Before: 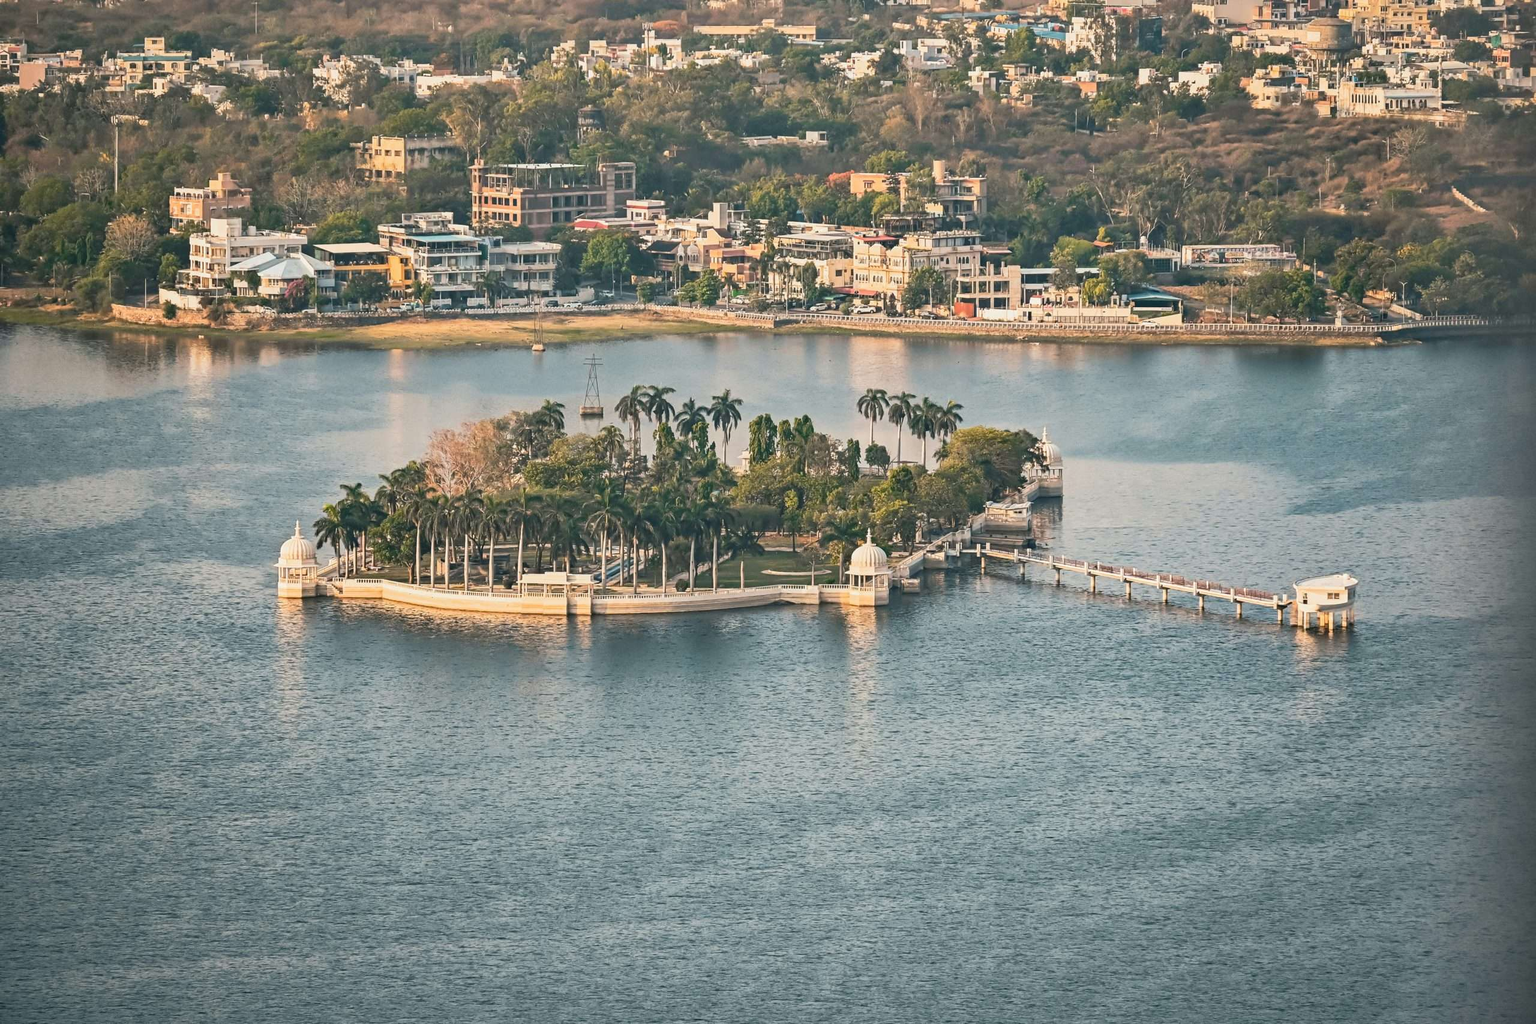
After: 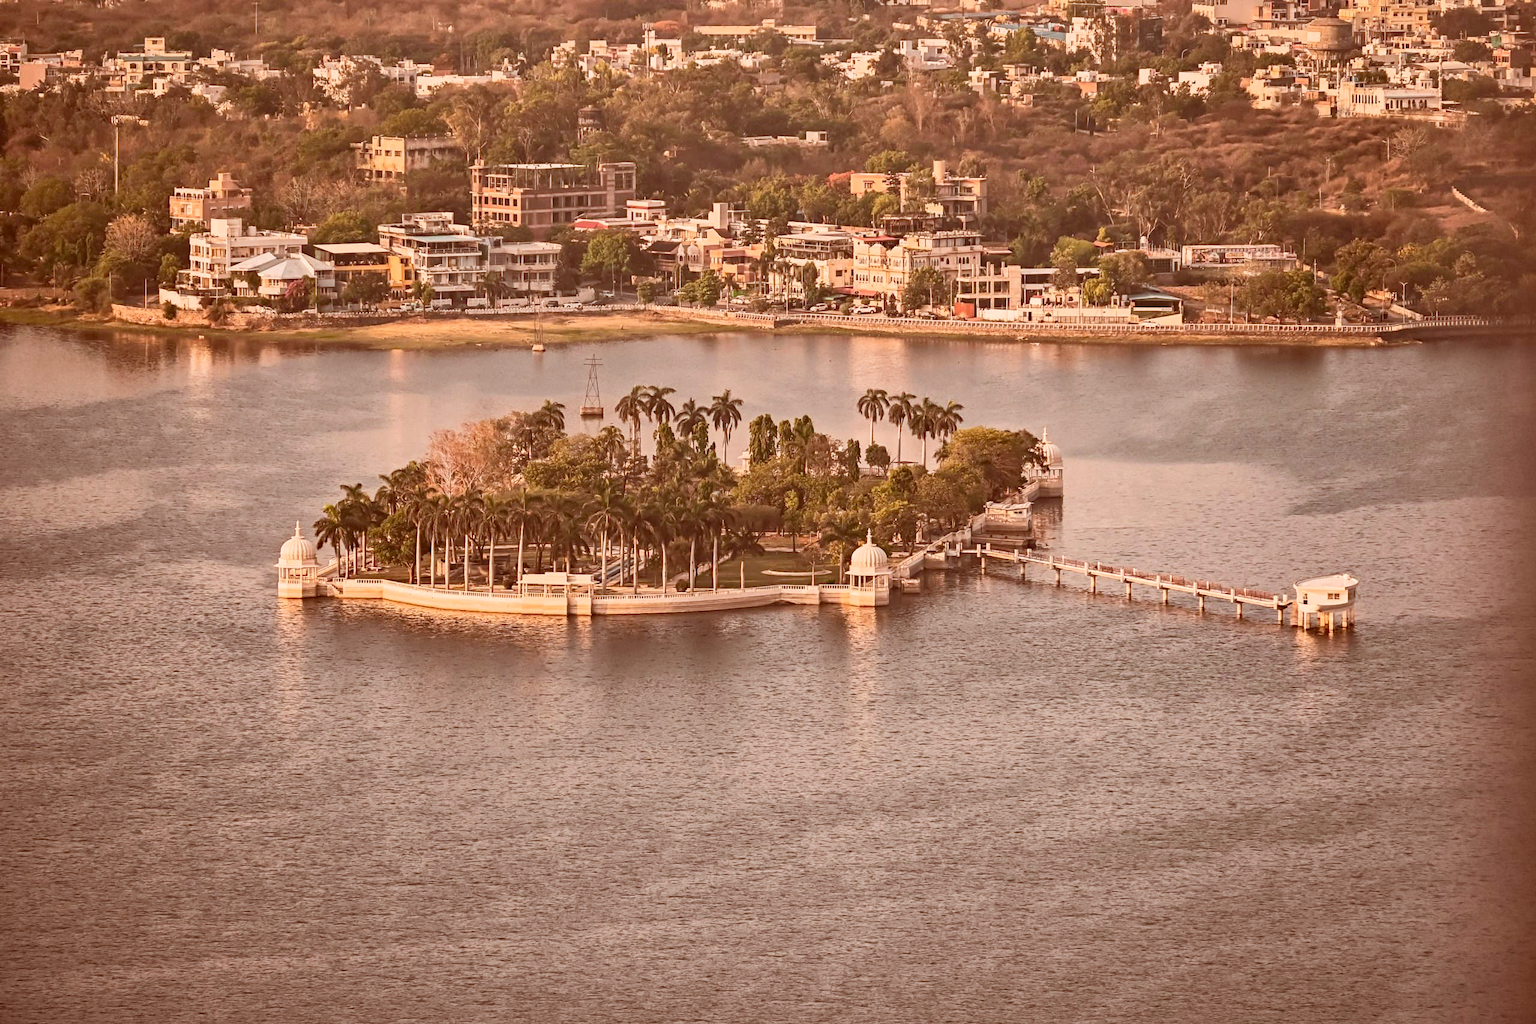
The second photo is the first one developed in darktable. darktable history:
color correction: highlights a* 9.03, highlights b* 8.71, shadows a* 40, shadows b* 40, saturation 0.8
local contrast: mode bilateral grid, contrast 20, coarseness 50, detail 102%, midtone range 0.2
